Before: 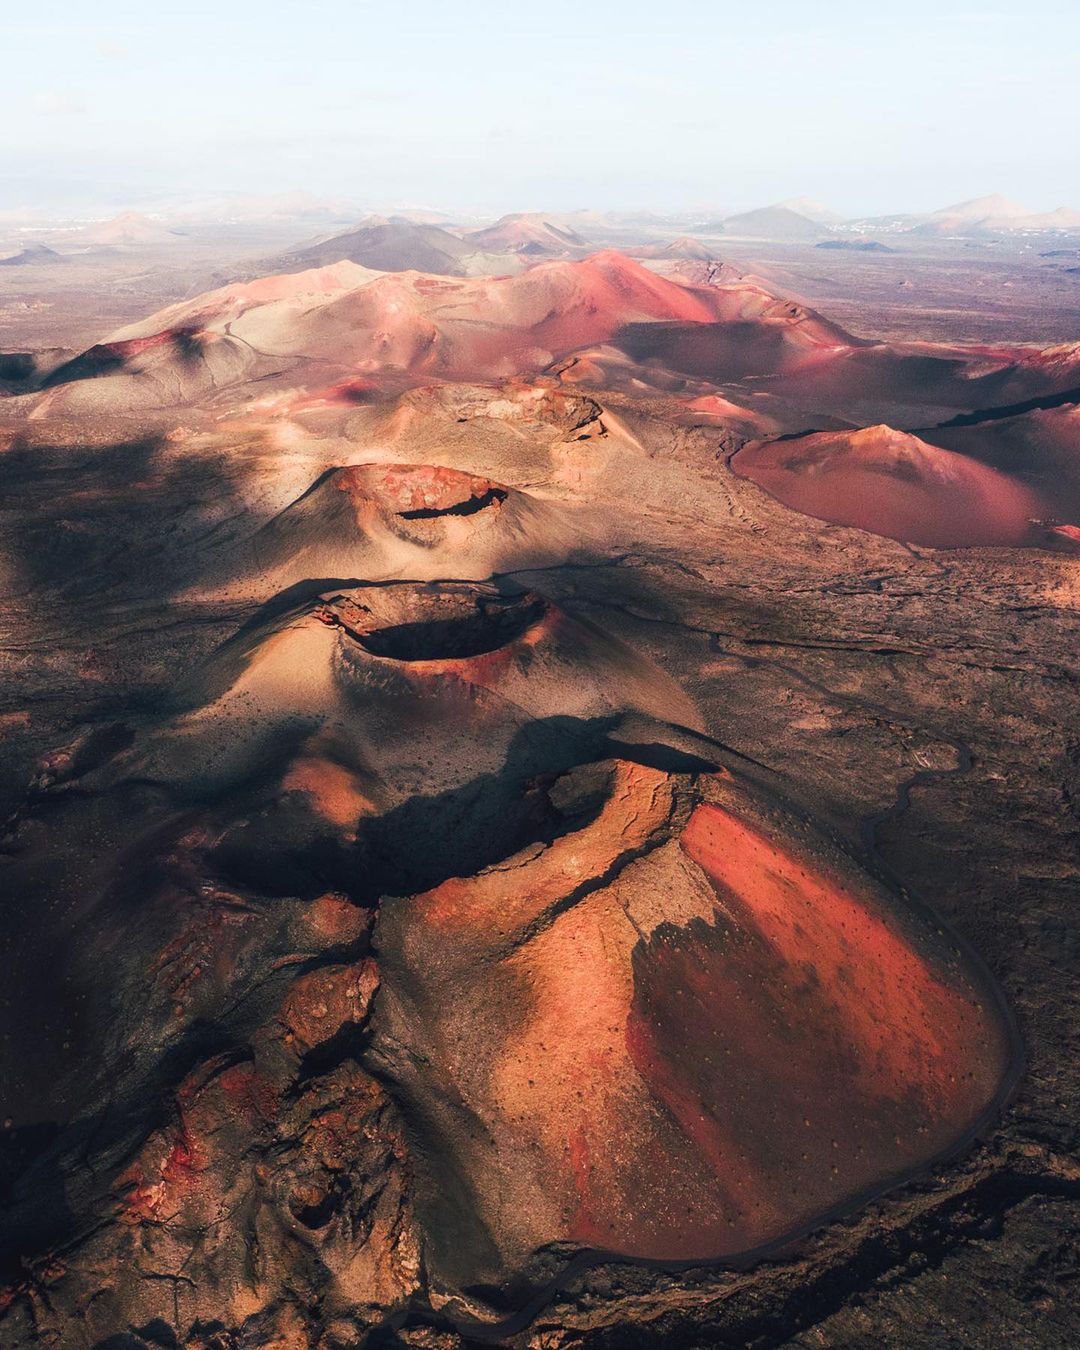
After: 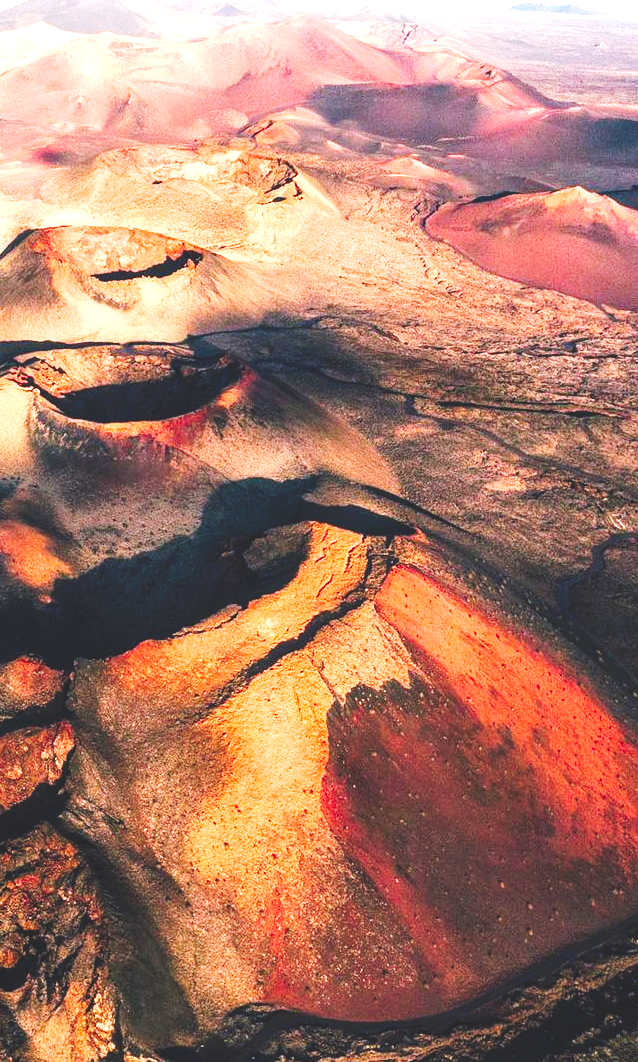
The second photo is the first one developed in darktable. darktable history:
tone curve: curves: ch0 [(0, 0) (0.003, 0.172) (0.011, 0.177) (0.025, 0.177) (0.044, 0.177) (0.069, 0.178) (0.1, 0.181) (0.136, 0.19) (0.177, 0.208) (0.224, 0.226) (0.277, 0.274) (0.335, 0.338) (0.399, 0.43) (0.468, 0.535) (0.543, 0.635) (0.623, 0.726) (0.709, 0.815) (0.801, 0.882) (0.898, 0.936) (1, 1)], preserve colors none
crop and rotate: left 28.256%, top 17.734%, right 12.656%, bottom 3.573%
exposure: exposure 1 EV, compensate highlight preservation false
contrast brightness saturation: saturation 0.18
local contrast: highlights 100%, shadows 100%, detail 131%, midtone range 0.2
